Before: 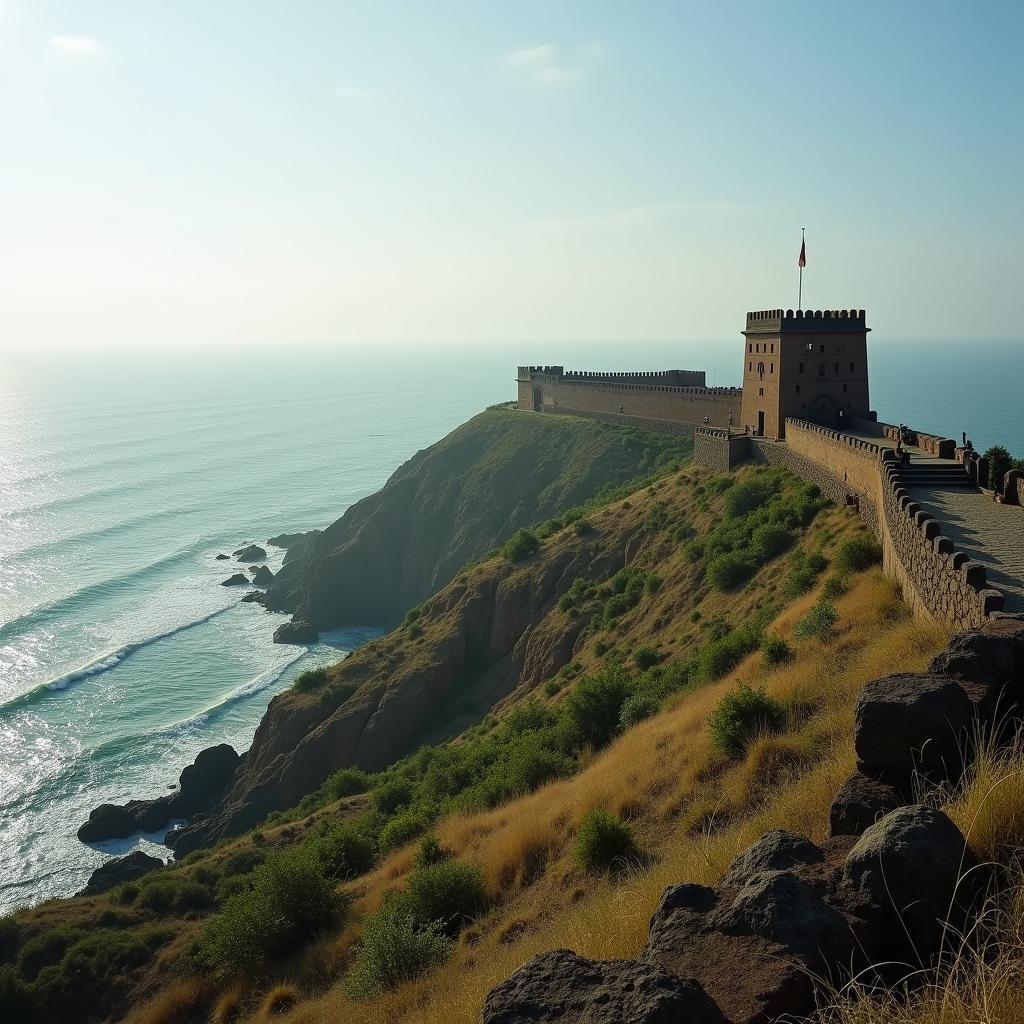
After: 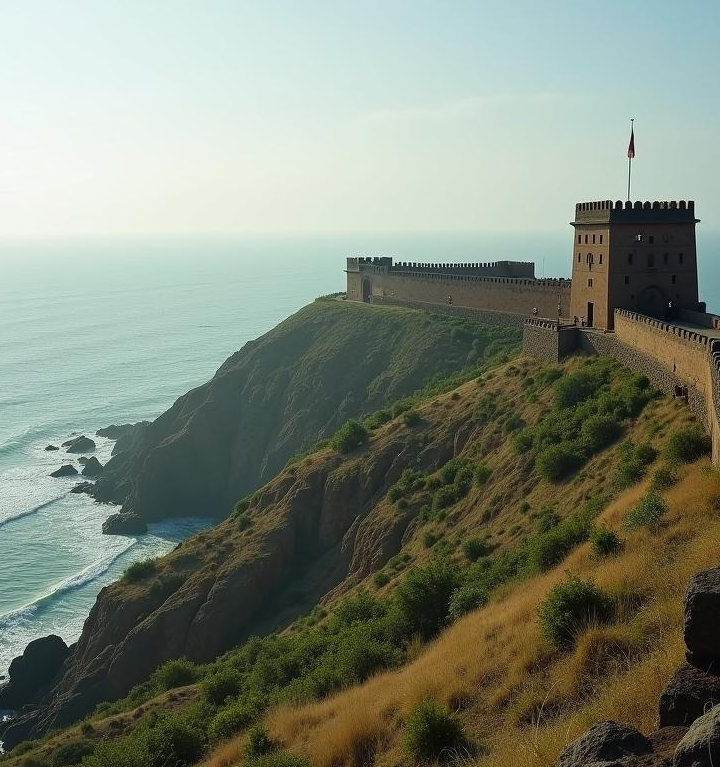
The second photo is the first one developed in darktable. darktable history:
crop and rotate: left 16.76%, top 10.679%, right 12.883%, bottom 14.403%
